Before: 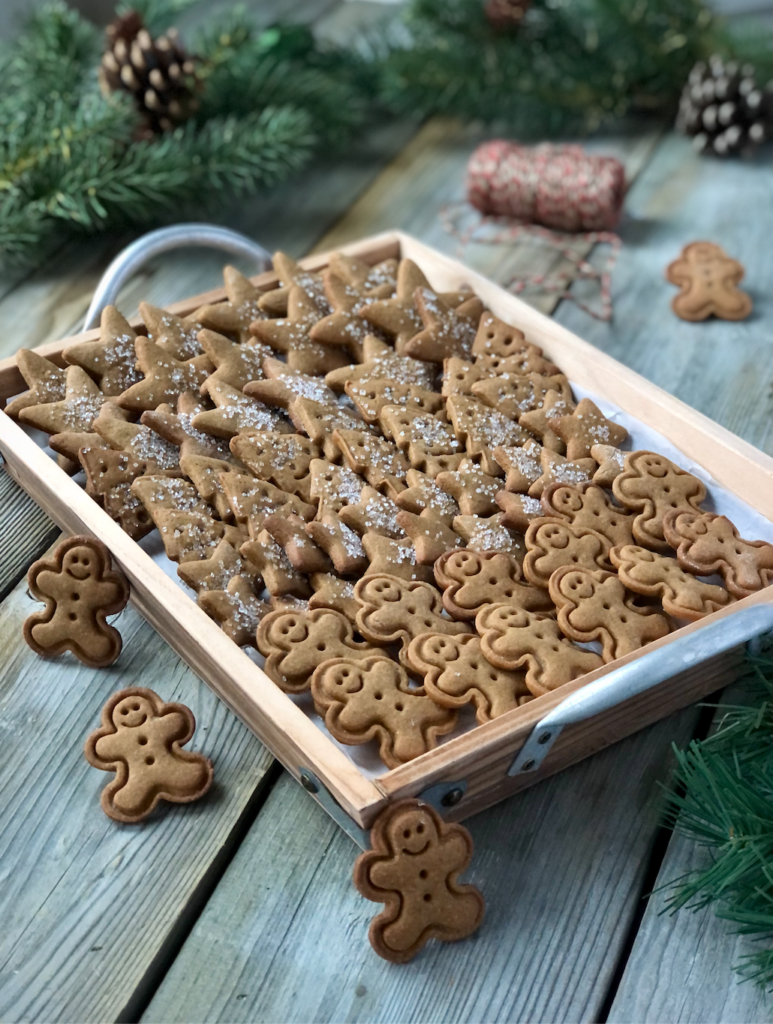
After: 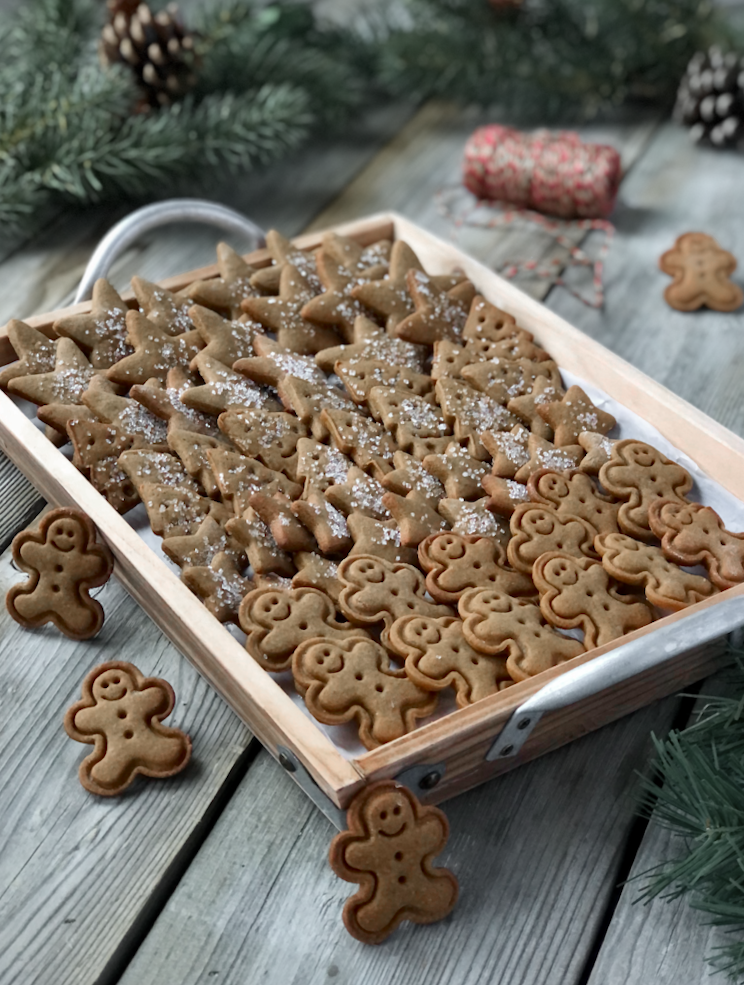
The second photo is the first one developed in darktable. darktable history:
crop and rotate: angle -1.69°
color zones: curves: ch0 [(0, 0.48) (0.209, 0.398) (0.305, 0.332) (0.429, 0.493) (0.571, 0.5) (0.714, 0.5) (0.857, 0.5) (1, 0.48)]; ch1 [(0, 0.736) (0.143, 0.625) (0.225, 0.371) (0.429, 0.256) (0.571, 0.241) (0.714, 0.213) (0.857, 0.48) (1, 0.736)]; ch2 [(0, 0.448) (0.143, 0.498) (0.286, 0.5) (0.429, 0.5) (0.571, 0.5) (0.714, 0.5) (0.857, 0.5) (1, 0.448)]
